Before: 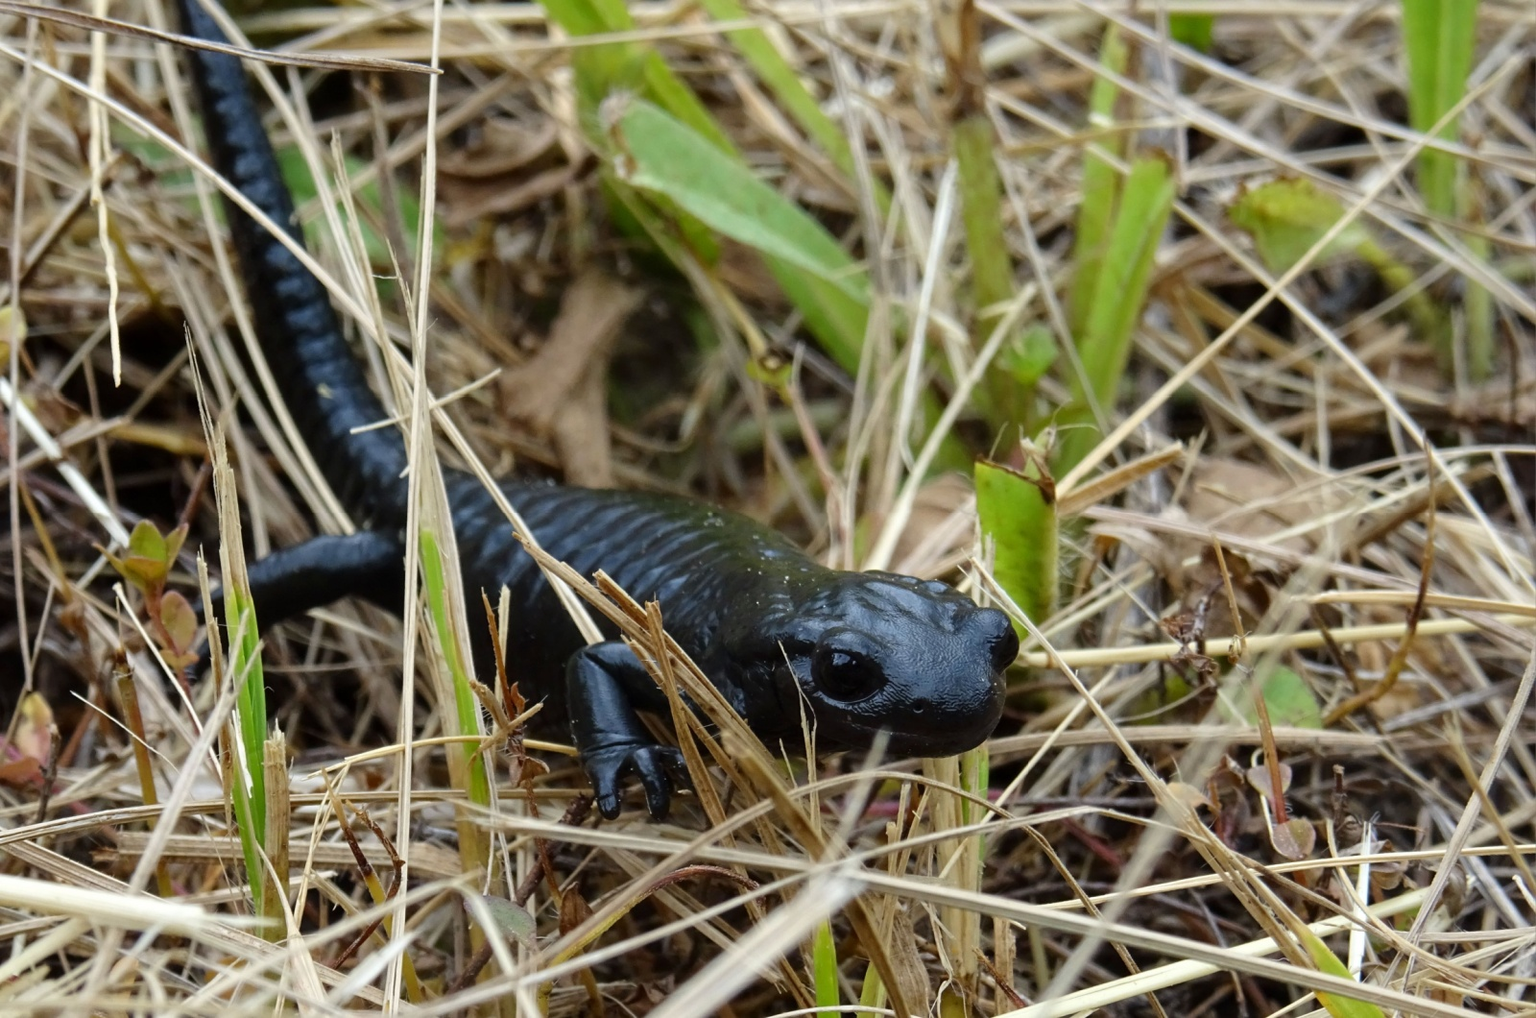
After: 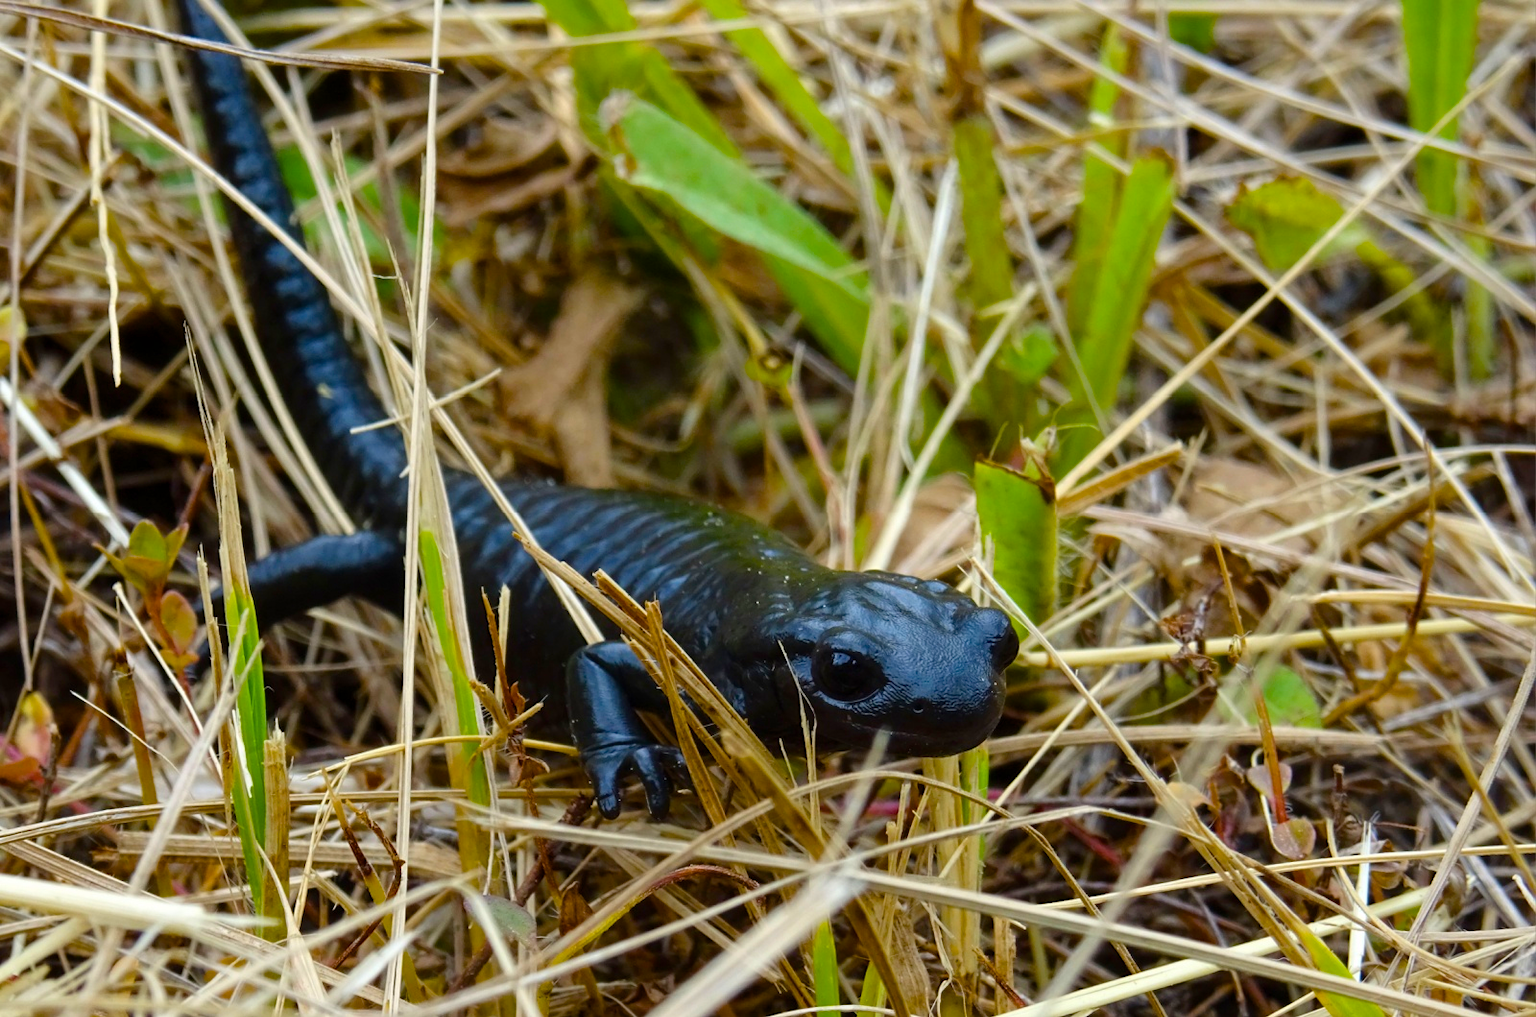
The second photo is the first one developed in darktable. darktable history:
color balance rgb: linear chroma grading › global chroma 8.944%, perceptual saturation grading › global saturation 36.872%, perceptual saturation grading › shadows 35.884%
